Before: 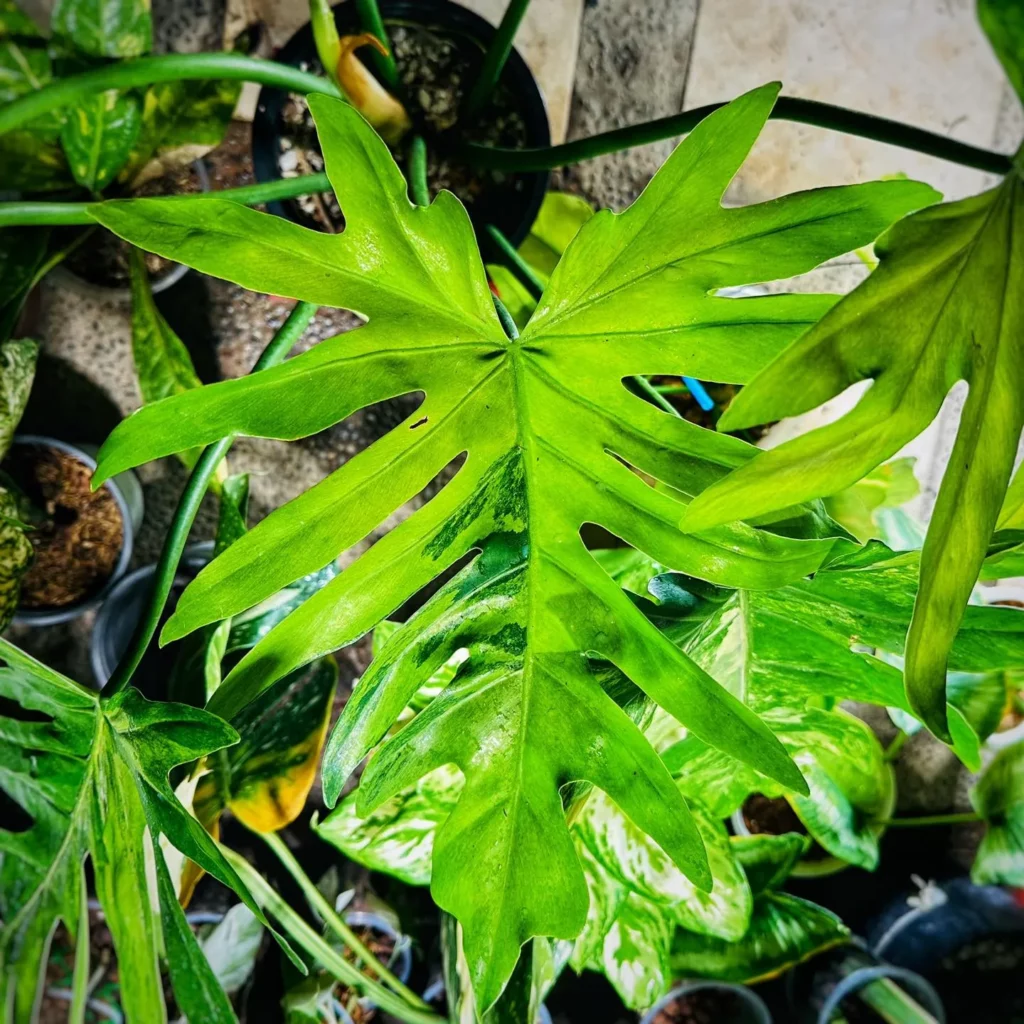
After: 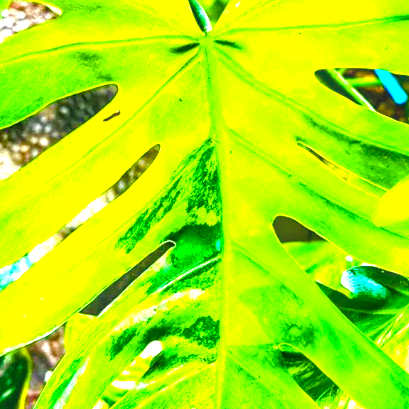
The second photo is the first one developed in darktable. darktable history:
exposure: black level correction 0, exposure 1.379 EV, compensate exposure bias true, compensate highlight preservation false
crop: left 30%, top 30%, right 30%, bottom 30%
color balance rgb: linear chroma grading › shadows 10%, linear chroma grading › highlights 10%, linear chroma grading › global chroma 15%, linear chroma grading › mid-tones 15%, perceptual saturation grading › global saturation 40%, perceptual saturation grading › highlights -25%, perceptual saturation grading › mid-tones 35%, perceptual saturation grading › shadows 35%, perceptual brilliance grading › global brilliance 11.29%, global vibrance 11.29%
local contrast: highlights 25%, detail 130%
